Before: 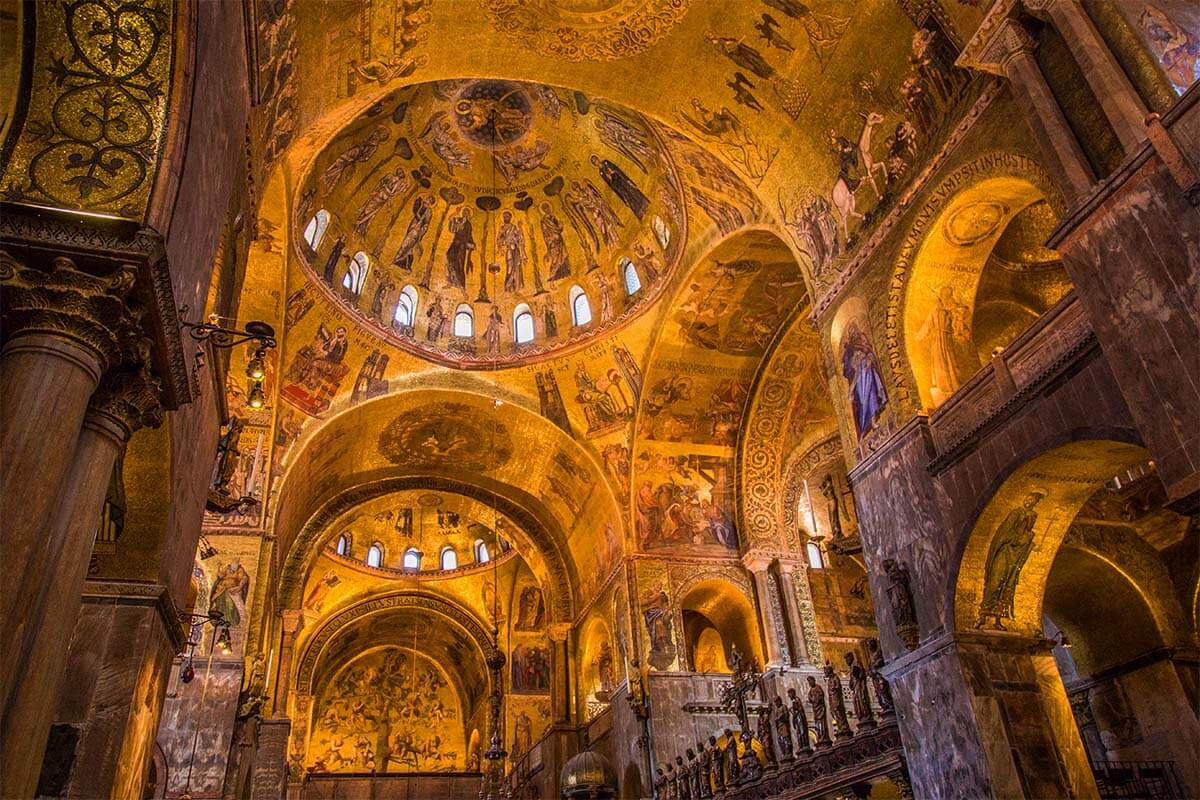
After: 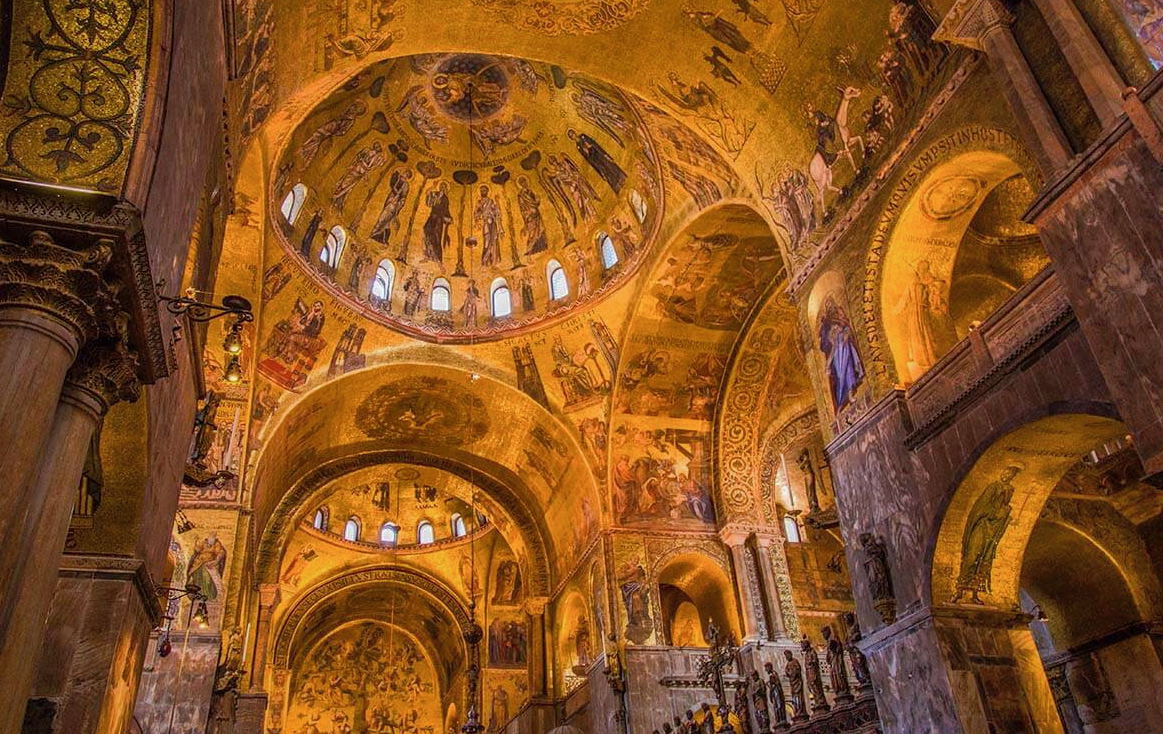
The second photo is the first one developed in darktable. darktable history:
color correction: highlights a* -0.323, highlights b* -0.07
shadows and highlights: shadows 39.76, highlights -59.99
crop: left 1.929%, top 3.26%, right 1.144%, bottom 4.927%
color balance rgb: shadows fall-off 100.976%, perceptual saturation grading › global saturation -1.743%, perceptual saturation grading › highlights -7.751%, perceptual saturation grading › mid-tones 7.453%, perceptual saturation grading › shadows 4.879%, mask middle-gray fulcrum 22.944%
